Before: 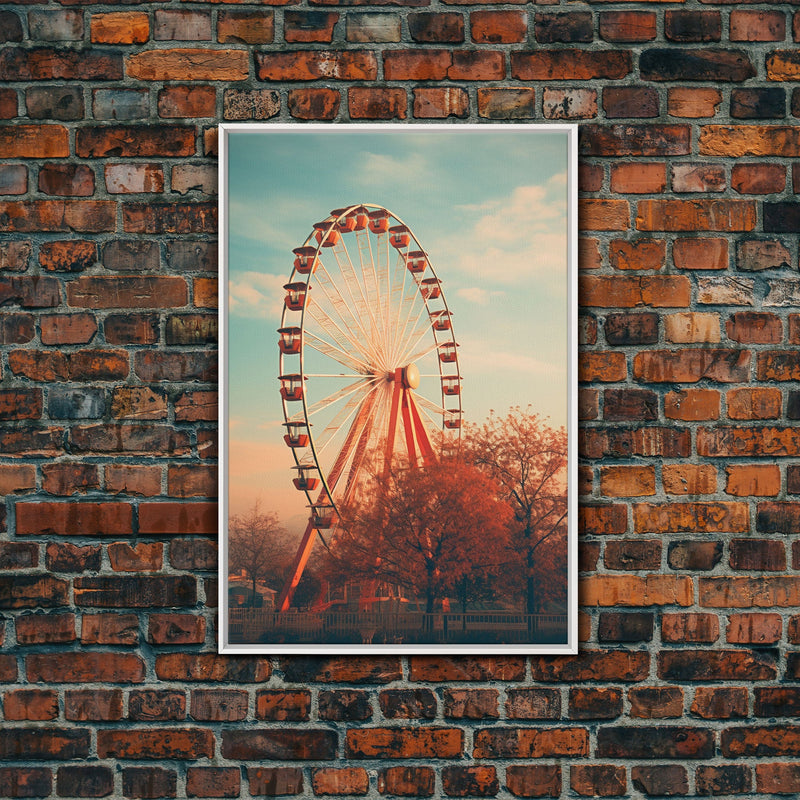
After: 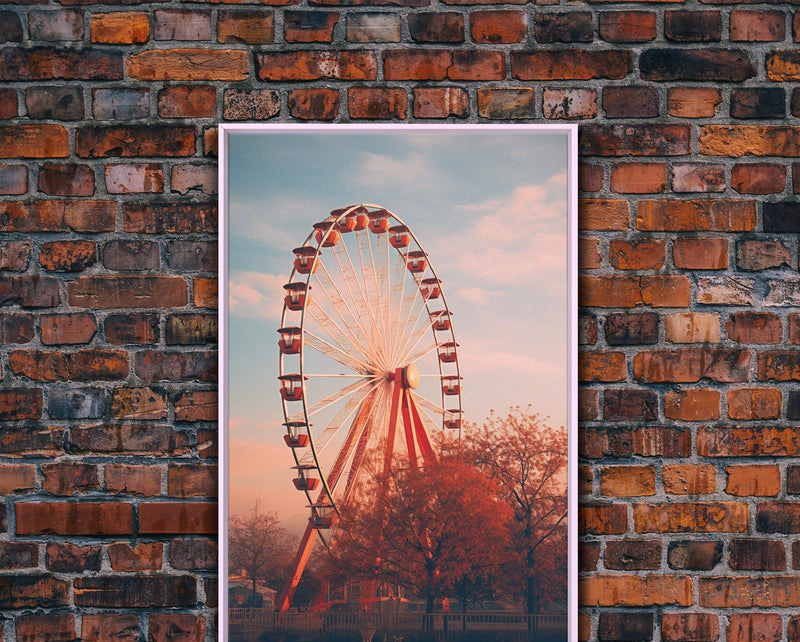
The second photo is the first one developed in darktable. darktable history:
crop: bottom 19.644%
color correction: highlights a* 14.52, highlights b* 4.84
white balance: red 0.931, blue 1.11
